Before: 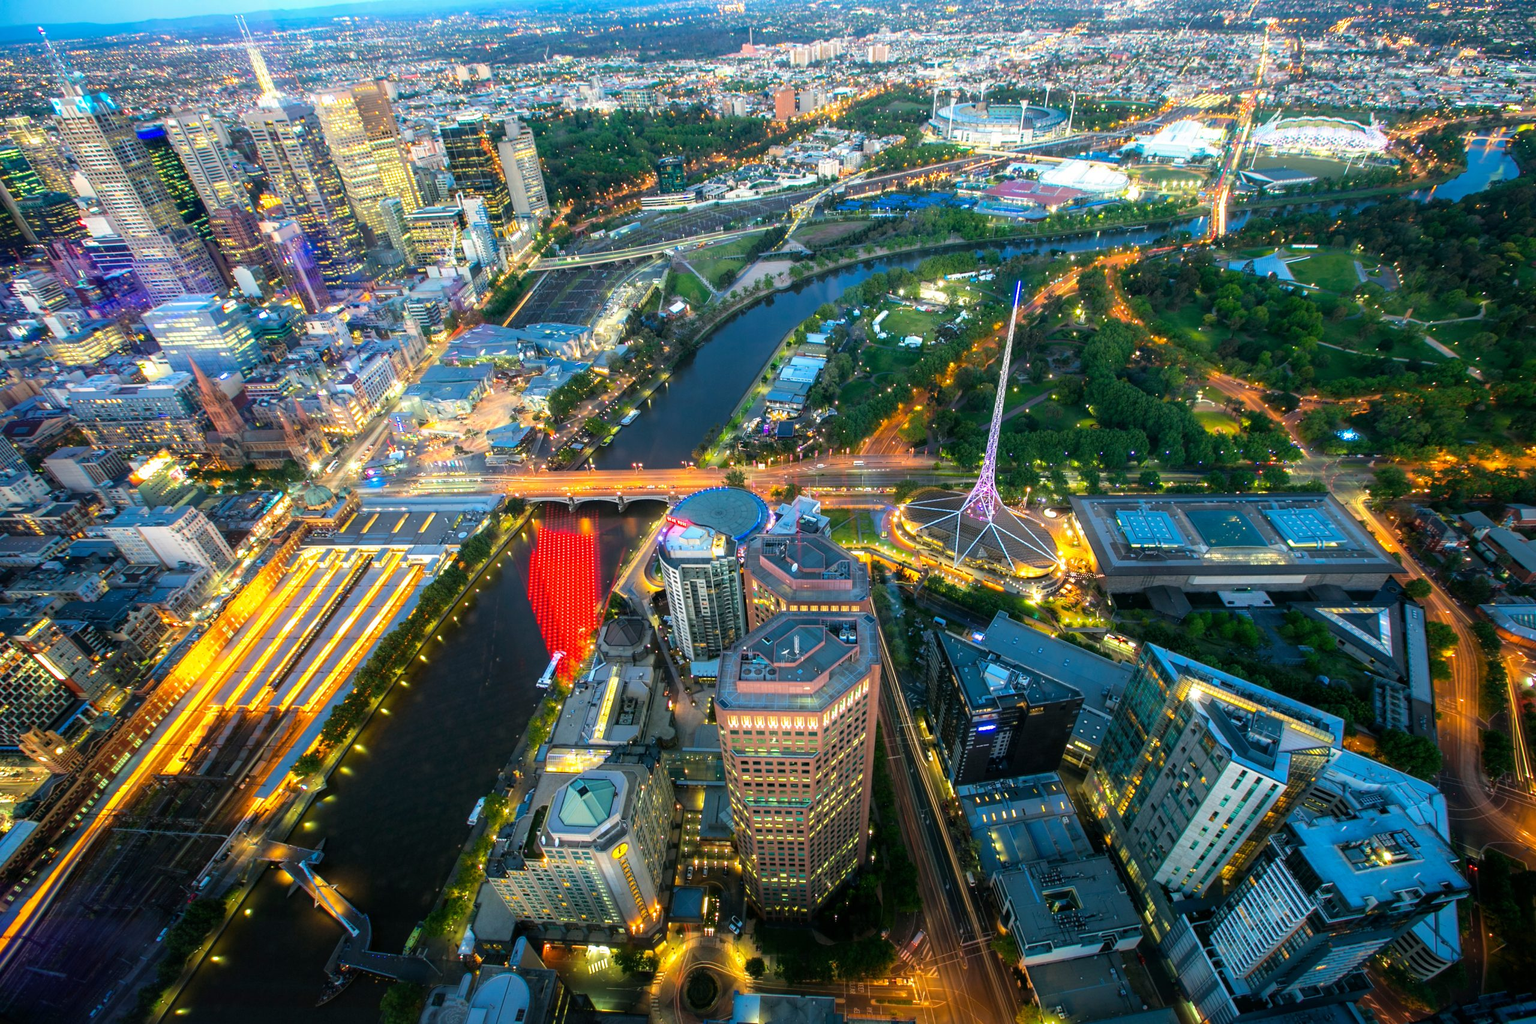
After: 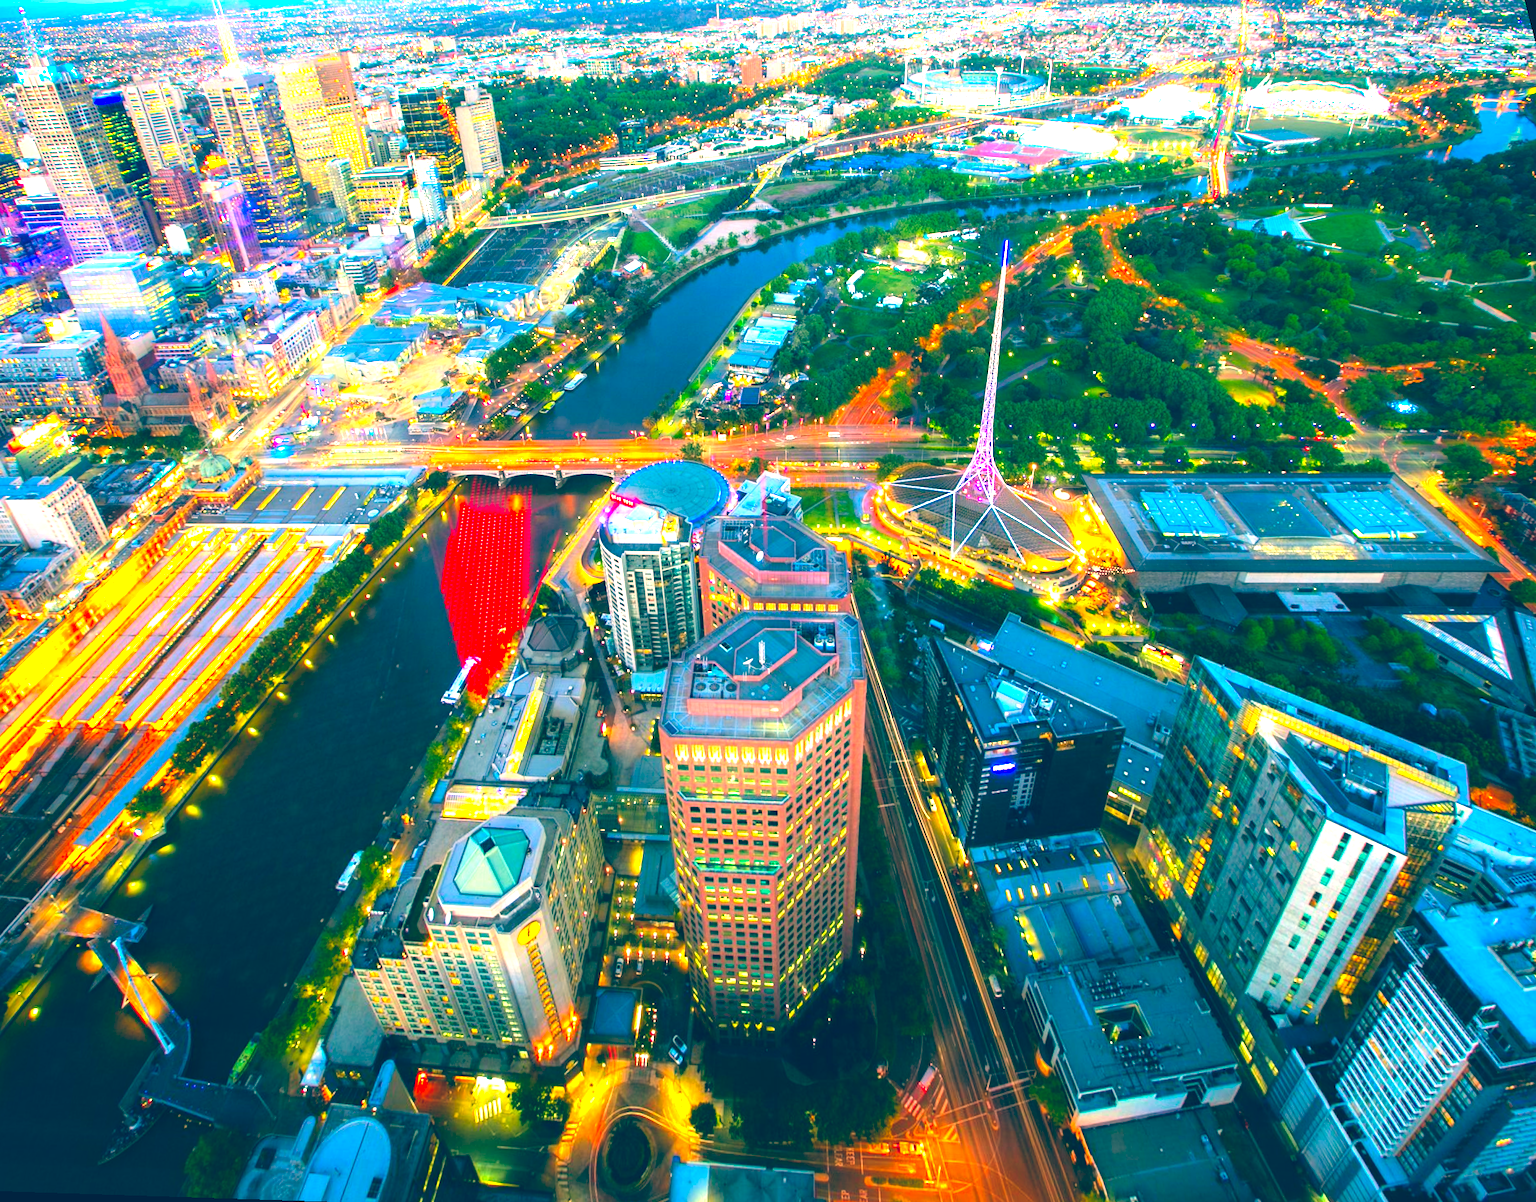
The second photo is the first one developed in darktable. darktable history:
color contrast: green-magenta contrast 1.69, blue-yellow contrast 1.49
rotate and perspective: rotation 0.72°, lens shift (vertical) -0.352, lens shift (horizontal) -0.051, crop left 0.152, crop right 0.859, crop top 0.019, crop bottom 0.964
exposure: exposure 1 EV, compensate highlight preservation false
color balance: lift [1.006, 0.985, 1.002, 1.015], gamma [1, 0.953, 1.008, 1.047], gain [1.076, 1.13, 1.004, 0.87]
